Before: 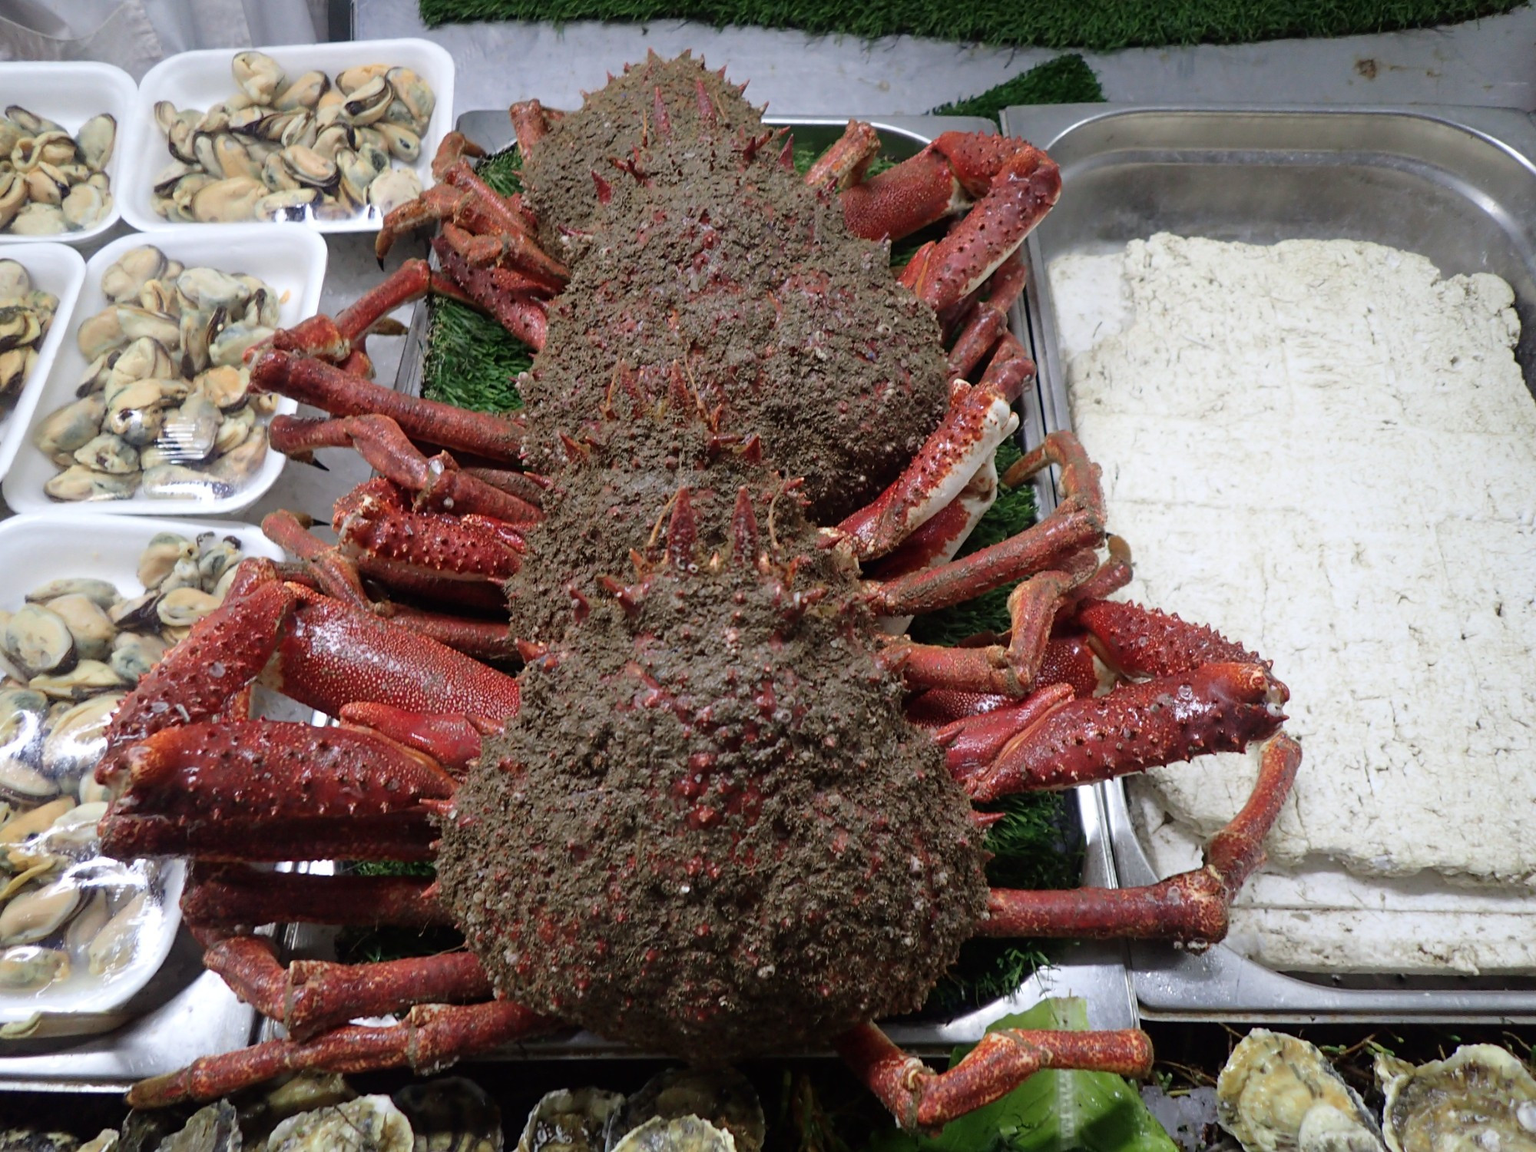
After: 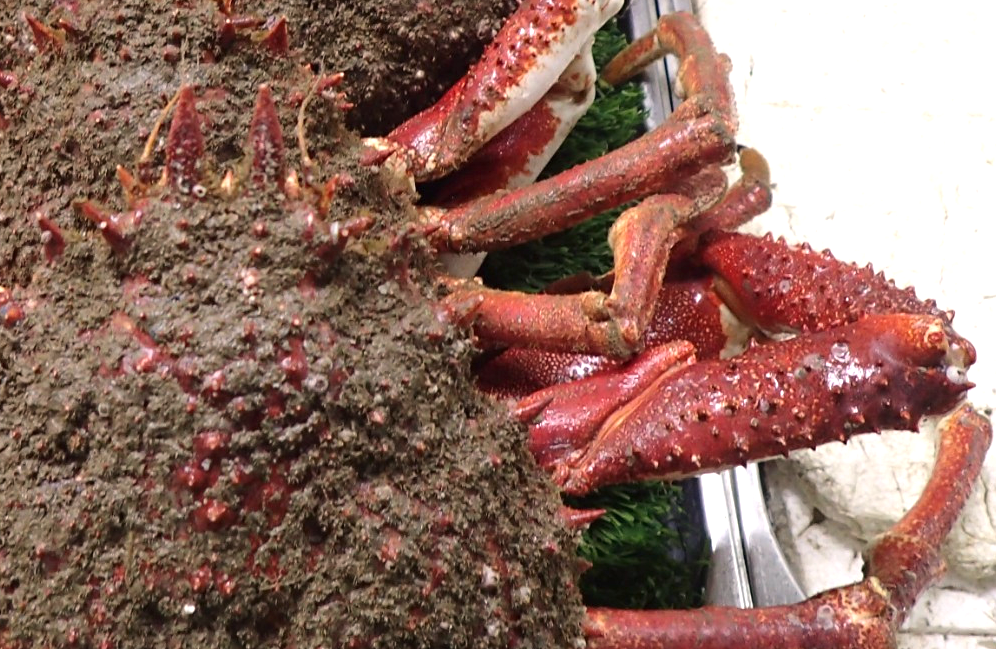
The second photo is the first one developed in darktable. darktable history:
exposure: black level correction 0, exposure 0.6 EV, compensate highlight preservation false
crop: left 35.182%, top 36.652%, right 15.005%, bottom 20.026%
color correction: highlights a* 3.61, highlights b* 5.08
